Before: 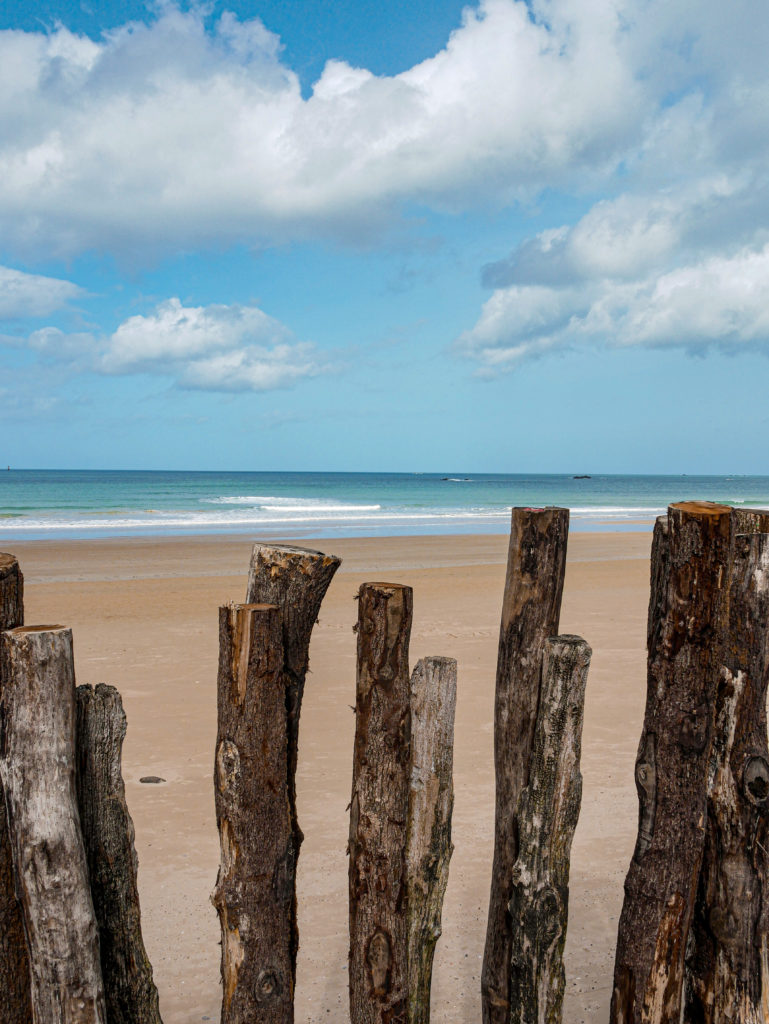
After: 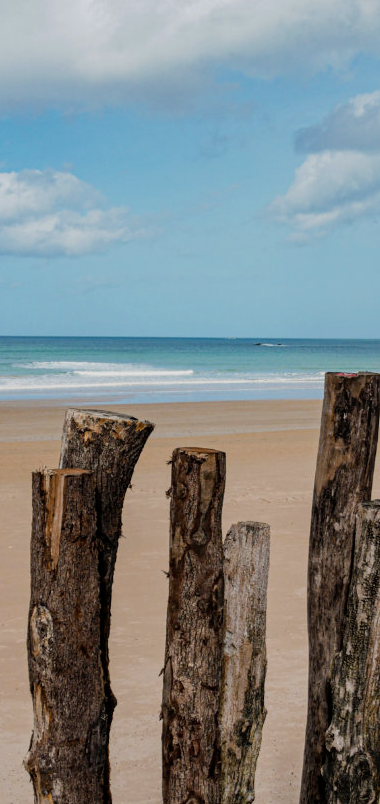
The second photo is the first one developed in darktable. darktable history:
filmic rgb: black relative exposure -8.15 EV, white relative exposure 3.76 EV, hardness 4.46
crop and rotate: angle 0.02°, left 24.353%, top 13.219%, right 26.156%, bottom 8.224%
